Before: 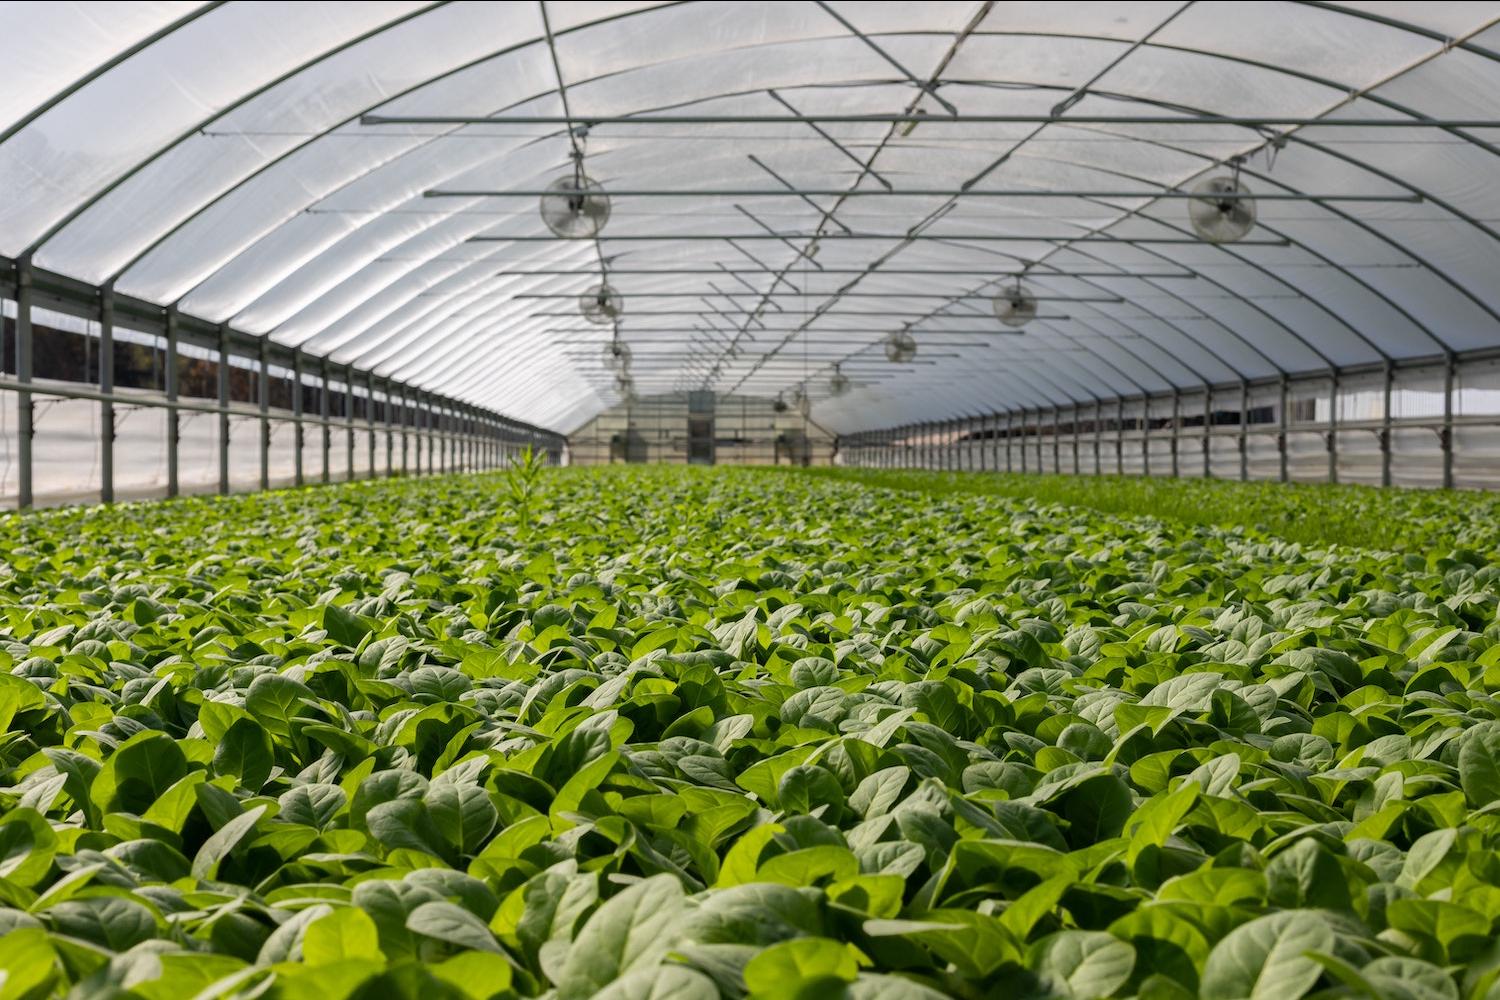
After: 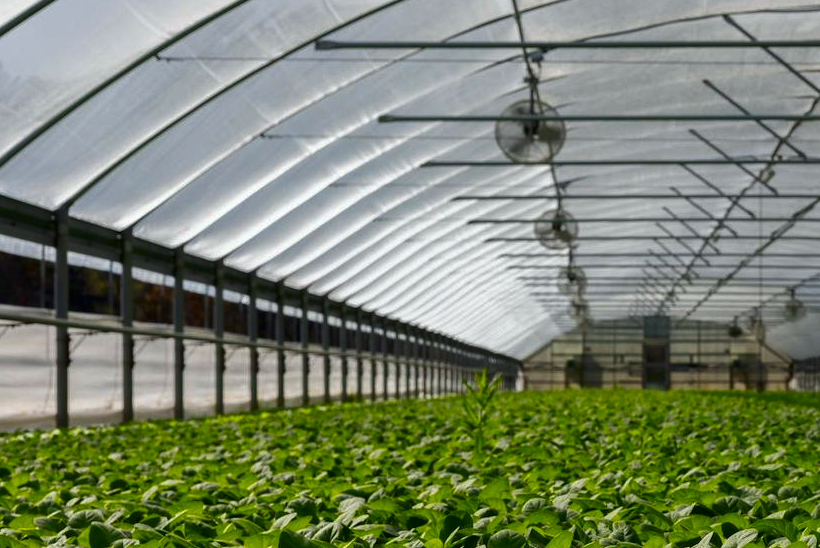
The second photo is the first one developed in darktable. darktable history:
crop and rotate: left 3.047%, top 7.509%, right 42.236%, bottom 37.598%
white balance: red 0.978, blue 0.999
contrast brightness saturation: brightness -0.25, saturation 0.2
